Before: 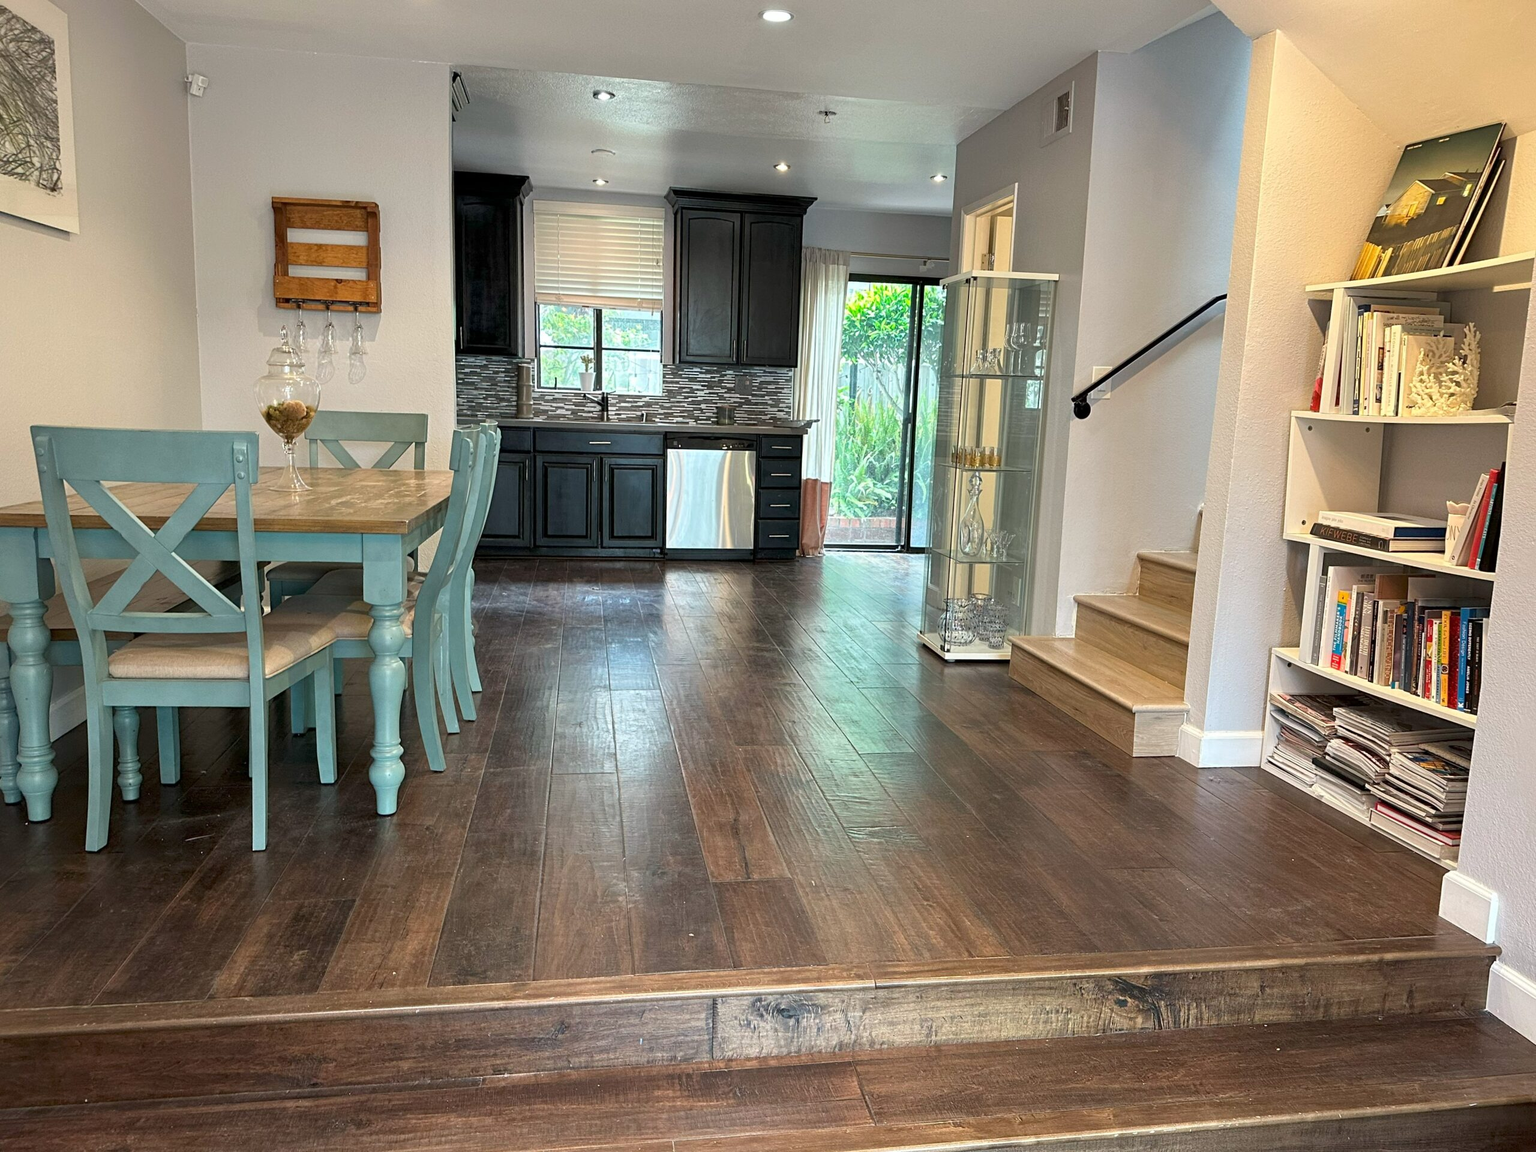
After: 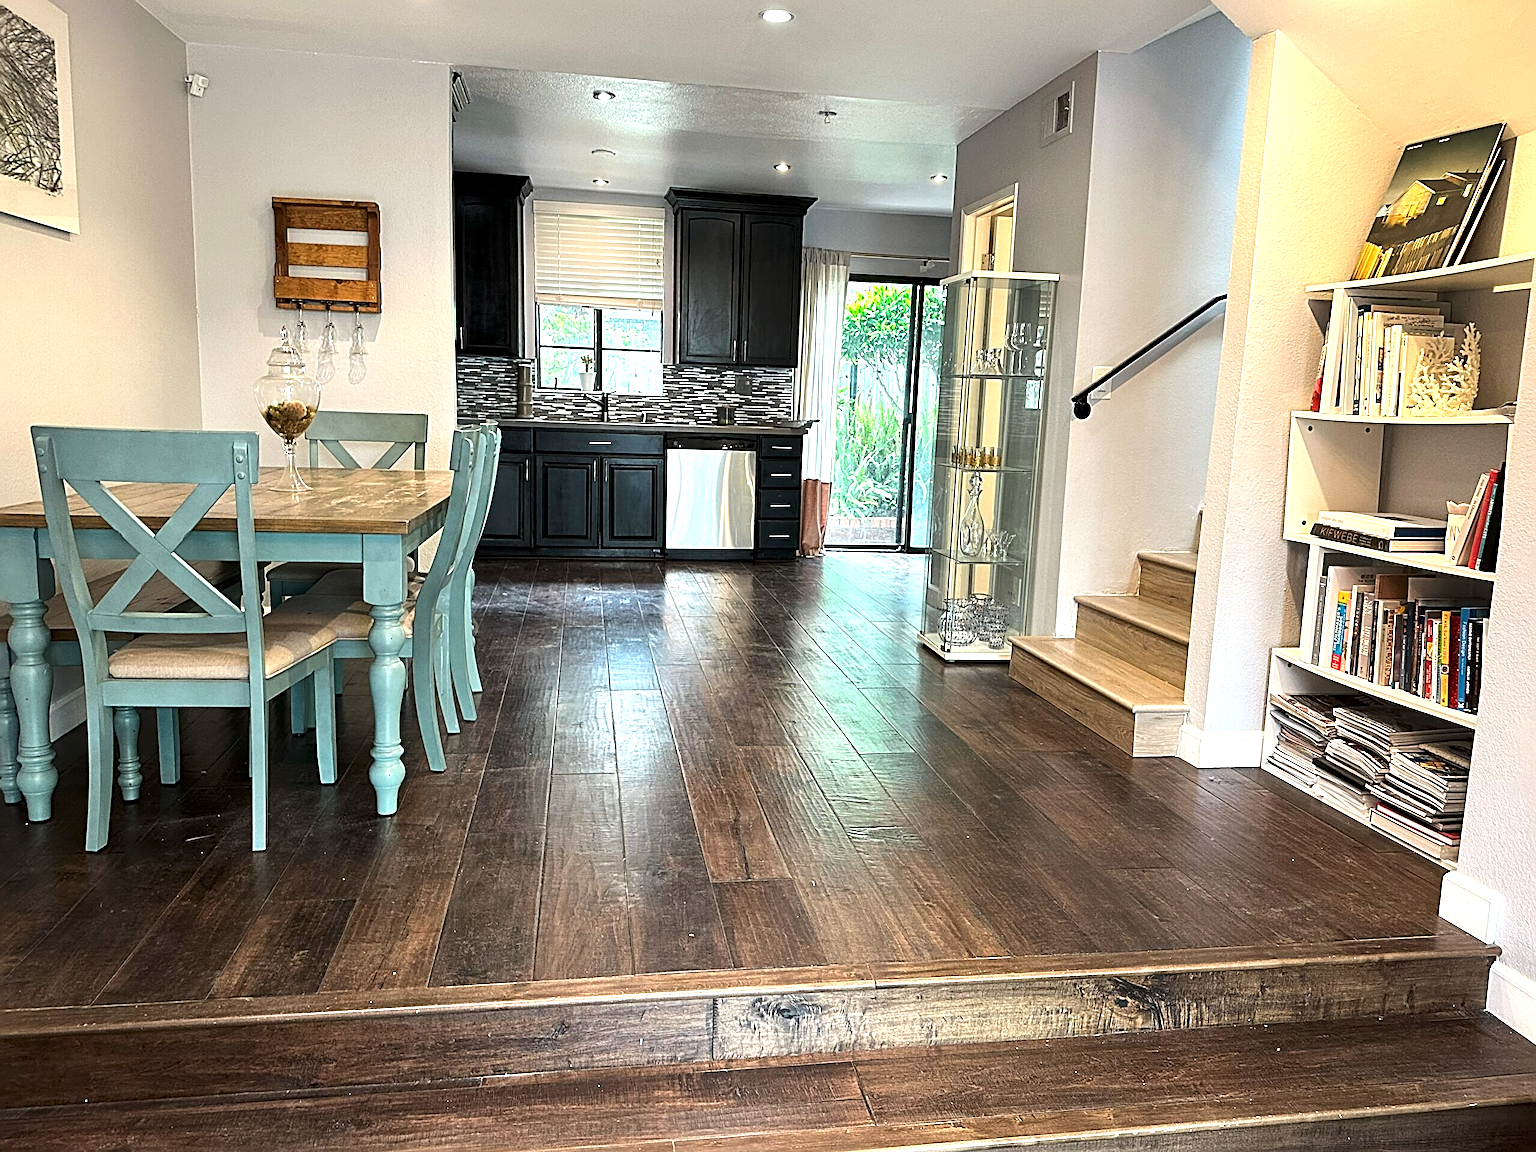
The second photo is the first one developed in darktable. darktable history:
sharpen: radius 2.817, amount 0.715
tone equalizer: -8 EV -0.75 EV, -7 EV -0.7 EV, -6 EV -0.6 EV, -5 EV -0.4 EV, -3 EV 0.4 EV, -2 EV 0.6 EV, -1 EV 0.7 EV, +0 EV 0.75 EV, edges refinement/feathering 500, mask exposure compensation -1.57 EV, preserve details no
